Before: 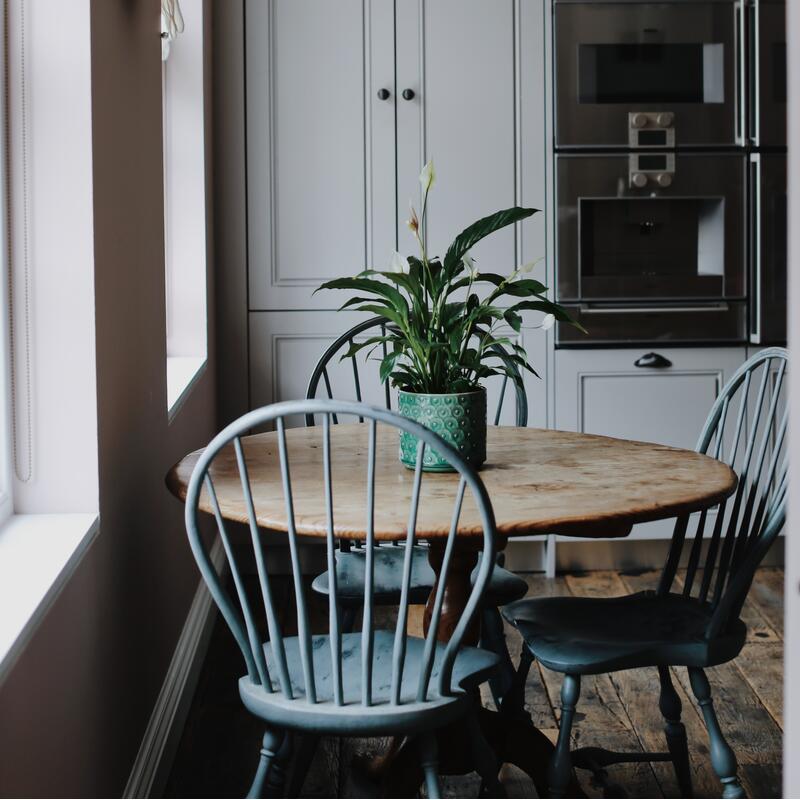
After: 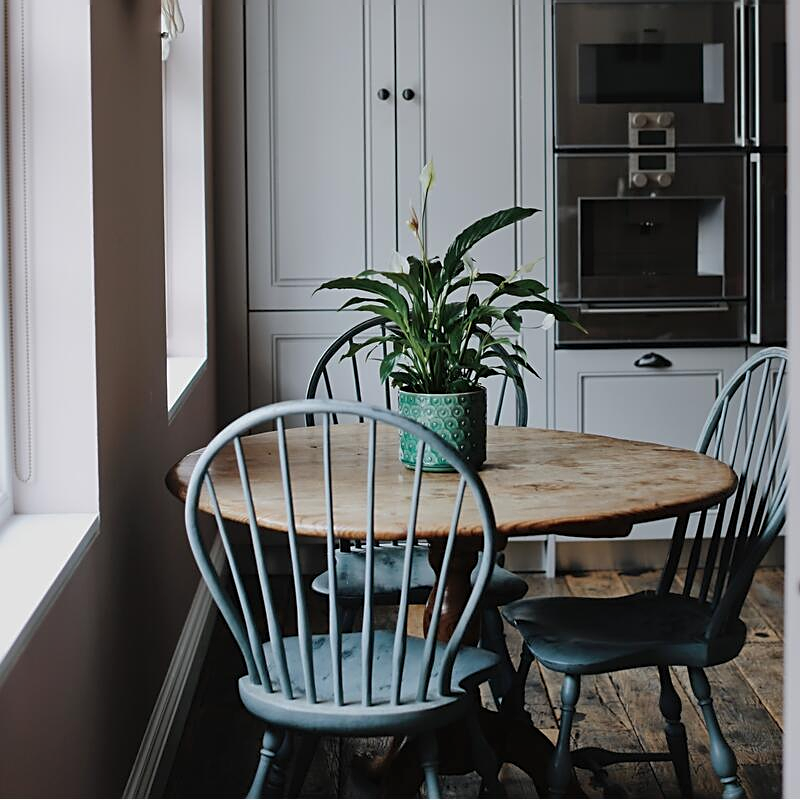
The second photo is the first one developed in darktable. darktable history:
sharpen: on, module defaults
shadows and highlights: shadows 25, highlights -25
